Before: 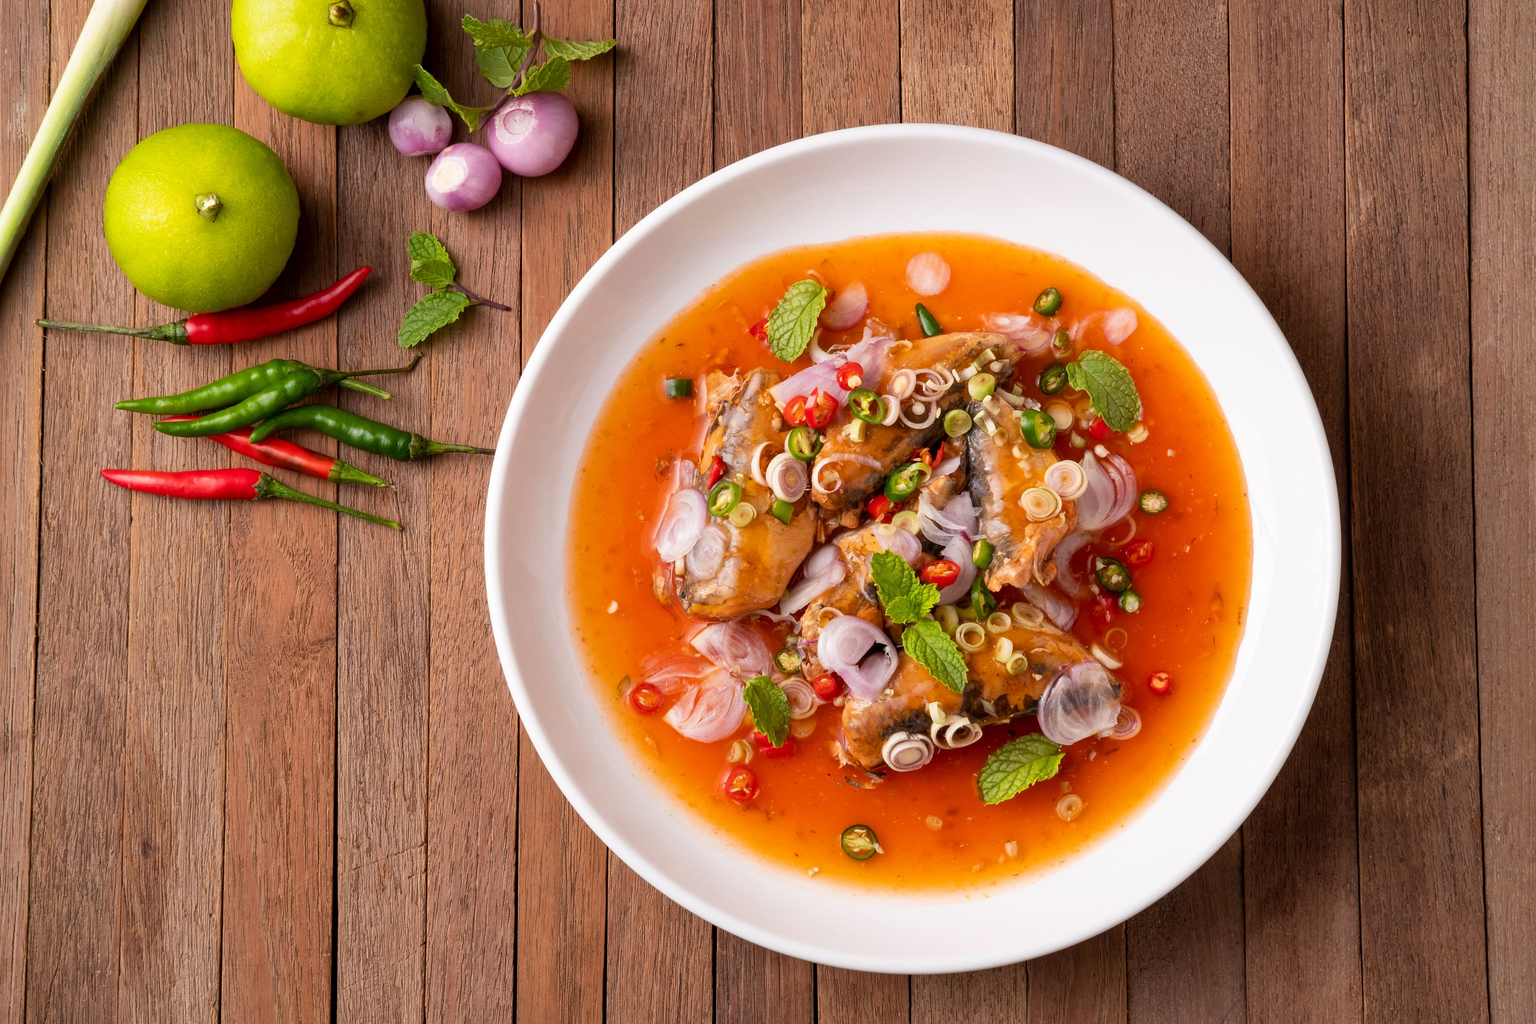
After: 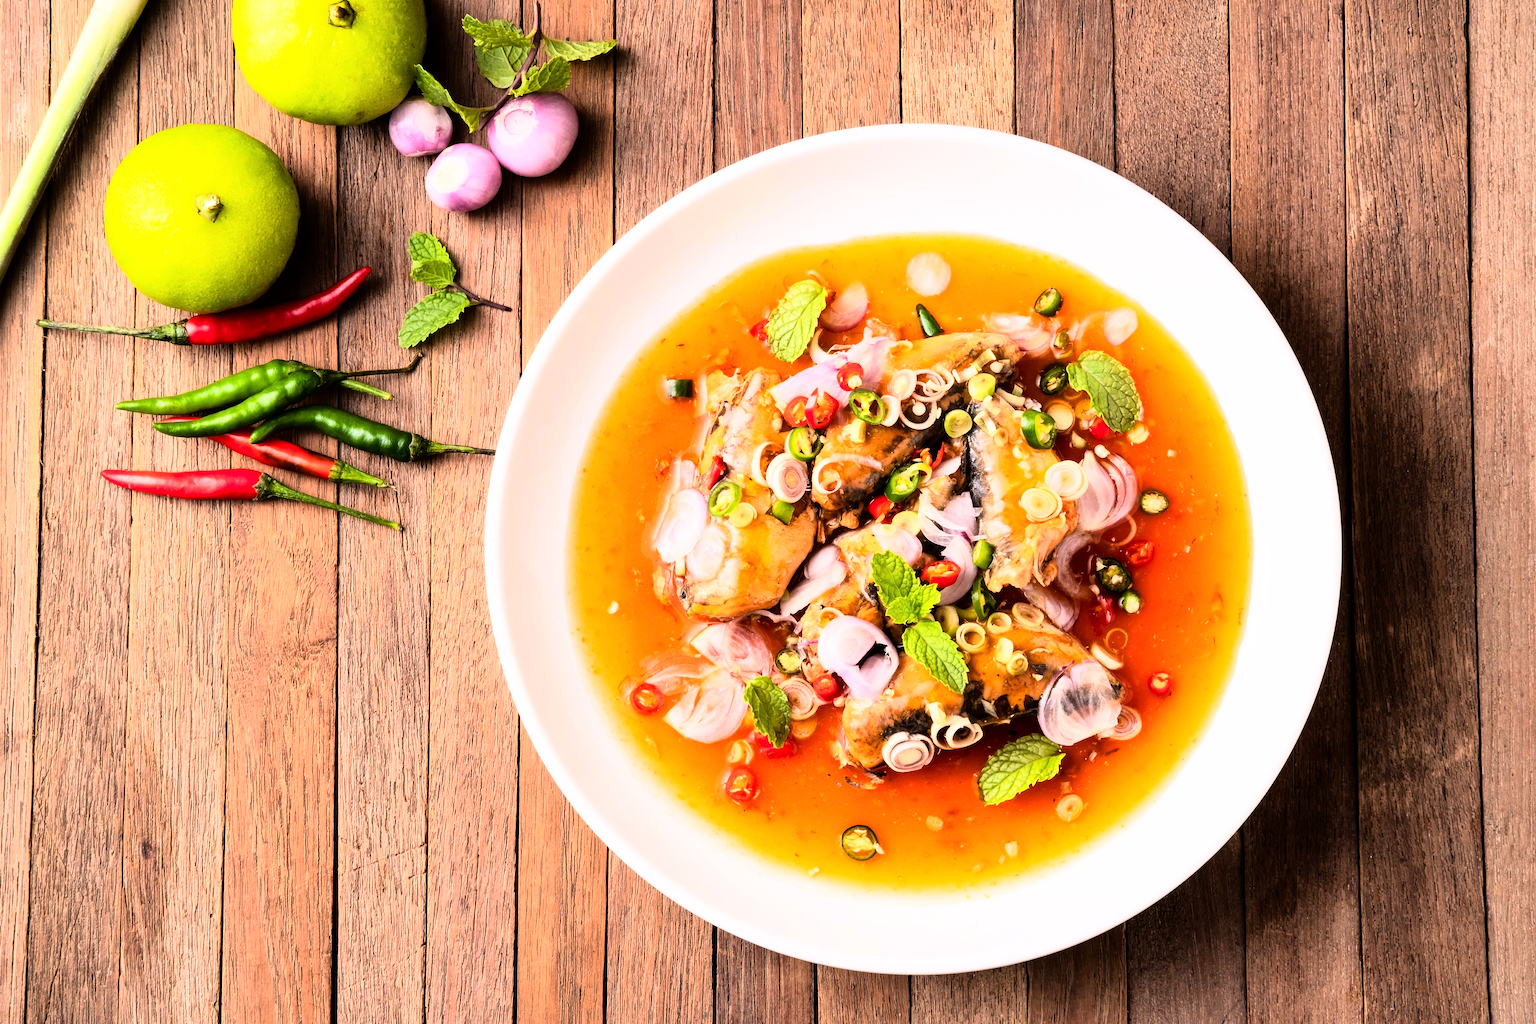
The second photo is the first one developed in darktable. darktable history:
tone equalizer: on, module defaults
rgb curve: curves: ch0 [(0, 0) (0.21, 0.15) (0.24, 0.21) (0.5, 0.75) (0.75, 0.96) (0.89, 0.99) (1, 1)]; ch1 [(0, 0.02) (0.21, 0.13) (0.25, 0.2) (0.5, 0.67) (0.75, 0.9) (0.89, 0.97) (1, 1)]; ch2 [(0, 0.02) (0.21, 0.13) (0.25, 0.2) (0.5, 0.67) (0.75, 0.9) (0.89, 0.97) (1, 1)], compensate middle gray true
